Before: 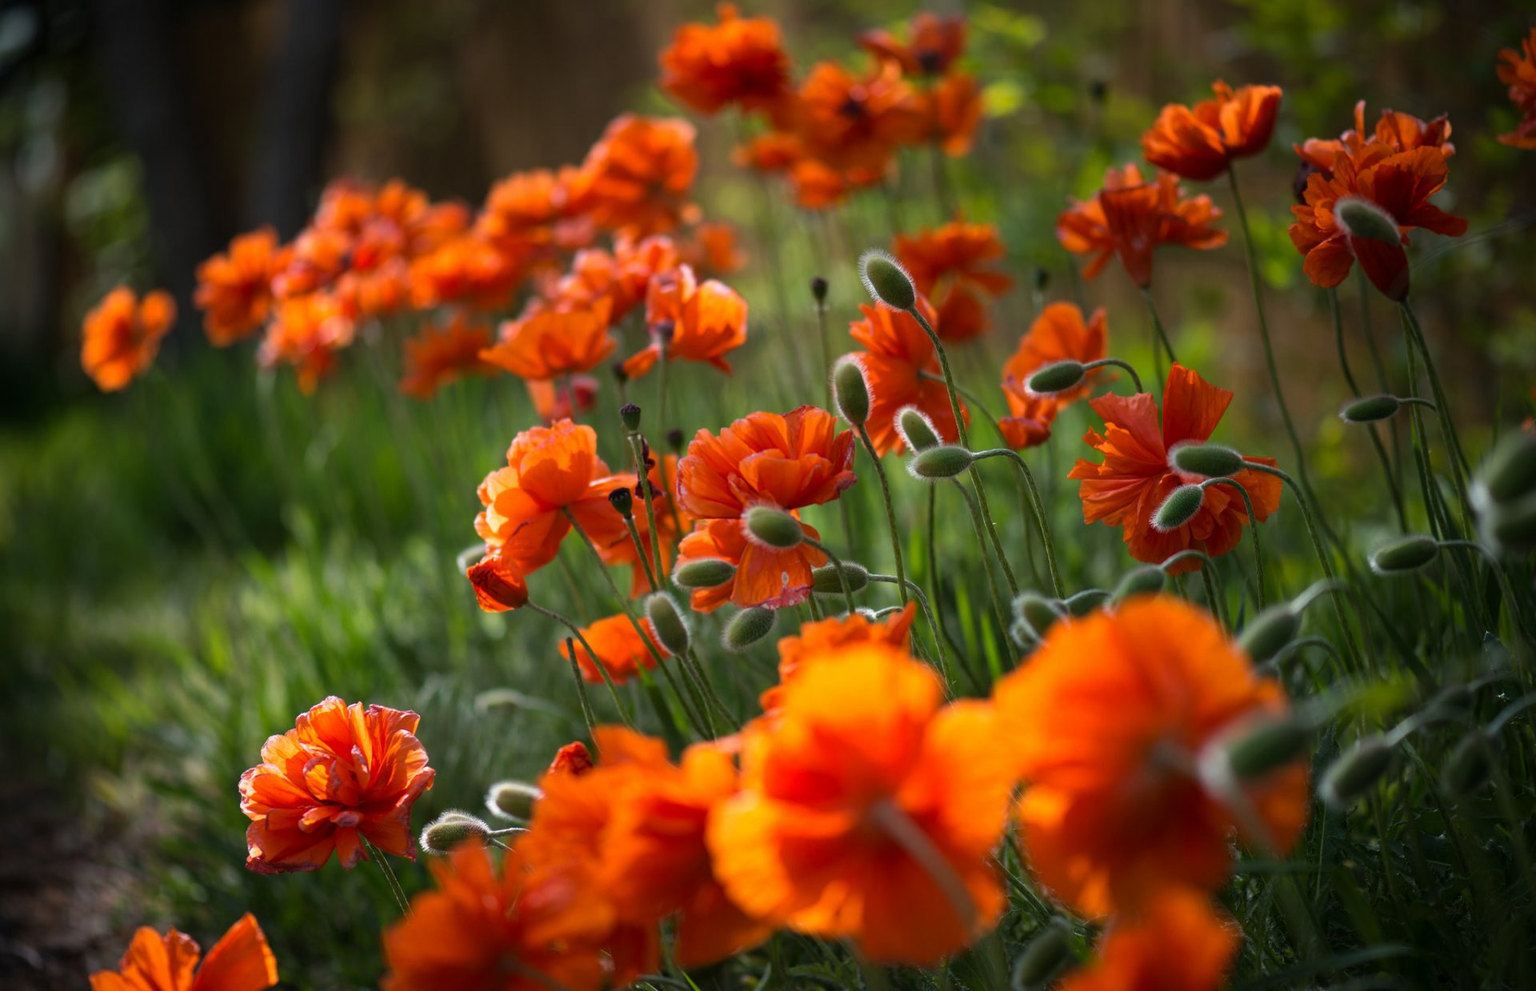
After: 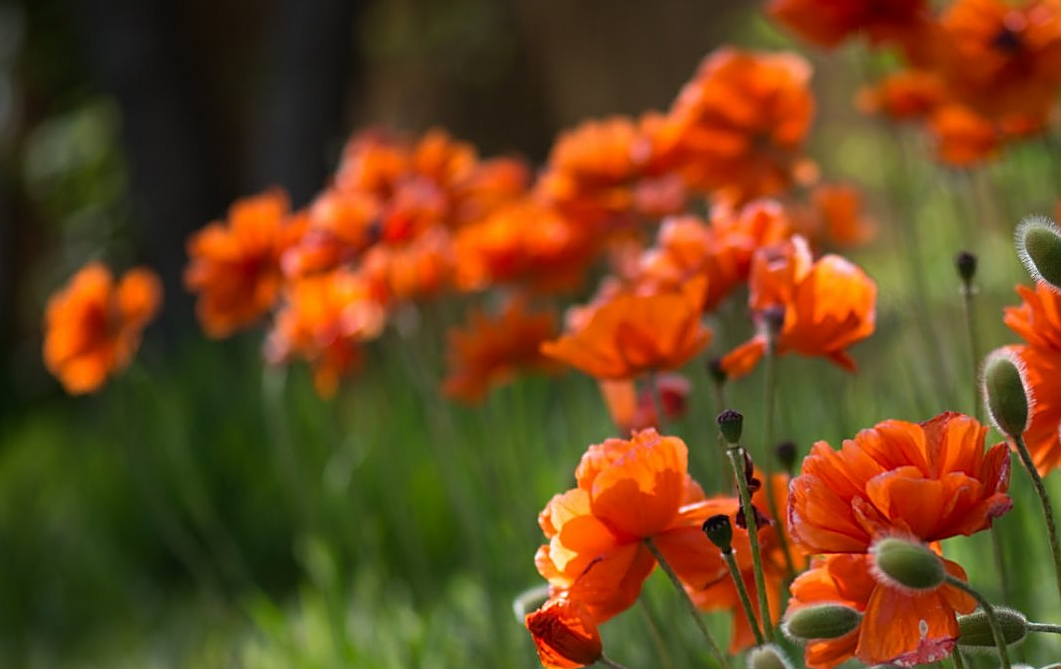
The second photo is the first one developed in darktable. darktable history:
crop and rotate: left 3.049%, top 7.708%, right 41.64%, bottom 38.239%
sharpen: on, module defaults
